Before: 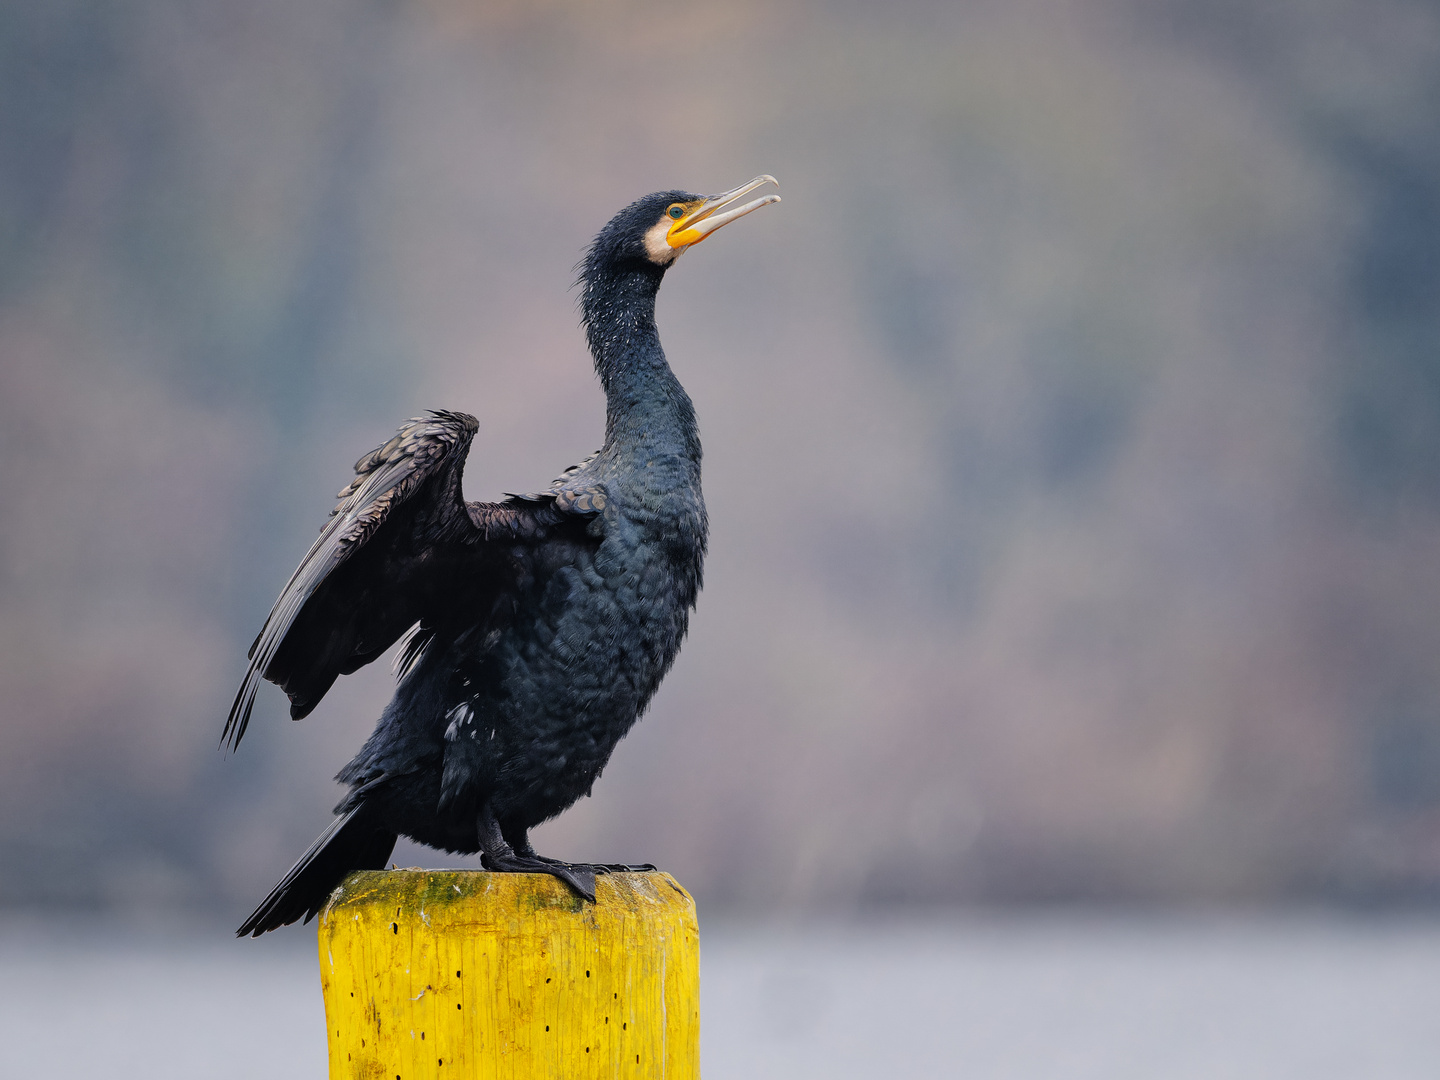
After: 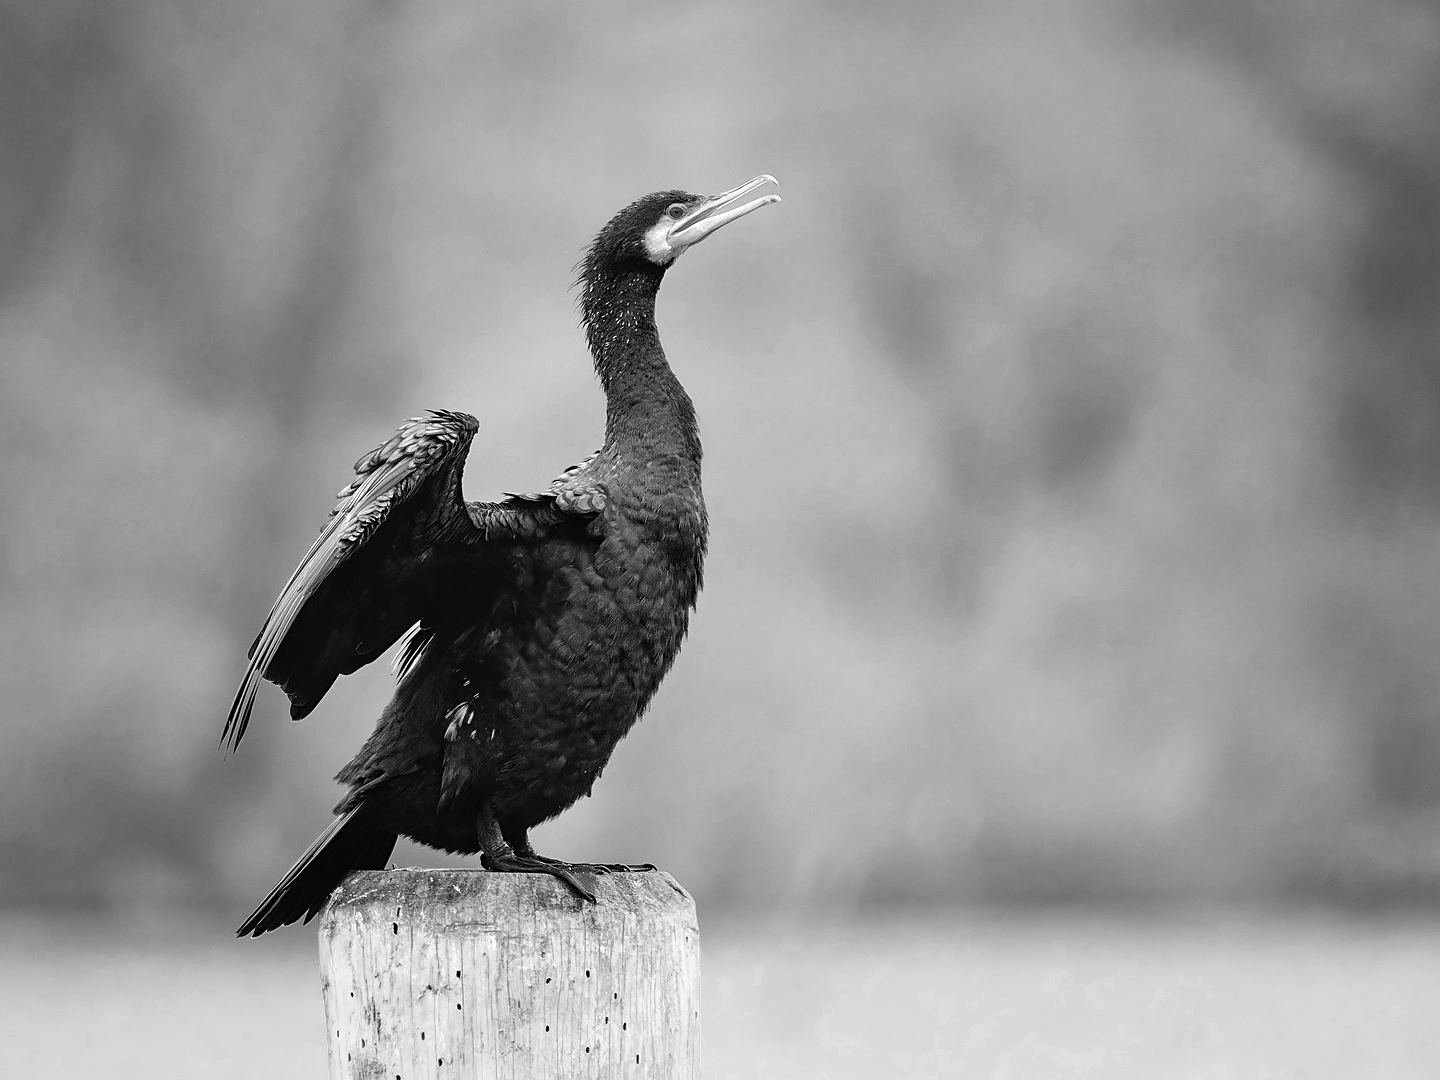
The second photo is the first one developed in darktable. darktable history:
white balance: red 1.066, blue 1.119
base curve: curves: ch0 [(0, 0) (0.666, 0.806) (1, 1)]
color zones: curves: ch0 [(0.002, 0.593) (0.143, 0.417) (0.285, 0.541) (0.455, 0.289) (0.608, 0.327) (0.727, 0.283) (0.869, 0.571) (1, 0.603)]; ch1 [(0, 0) (0.143, 0) (0.286, 0) (0.429, 0) (0.571, 0) (0.714, 0) (0.857, 0)]
sharpen: radius 1.864, amount 0.398, threshold 1.271
